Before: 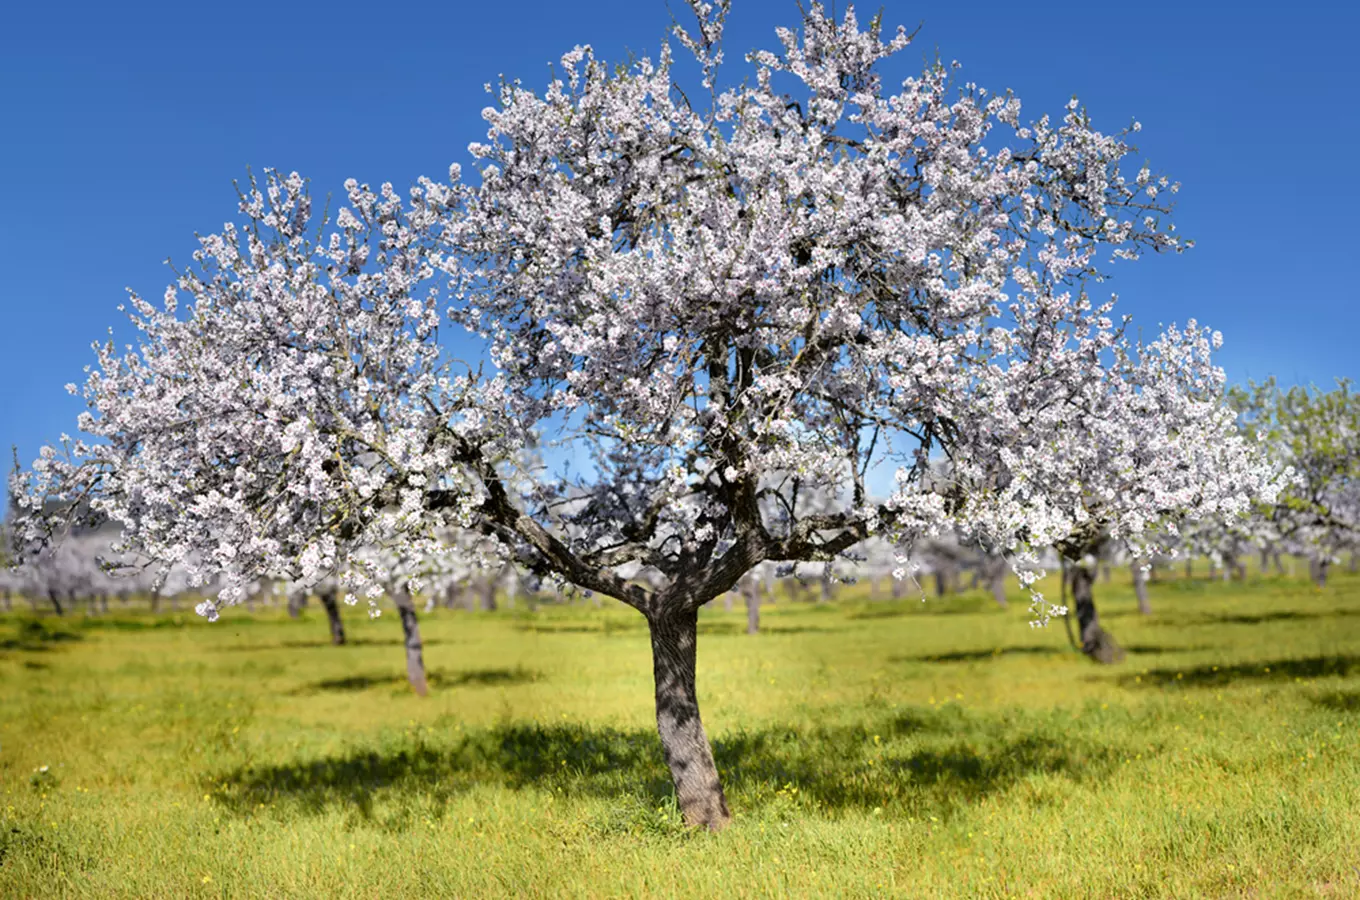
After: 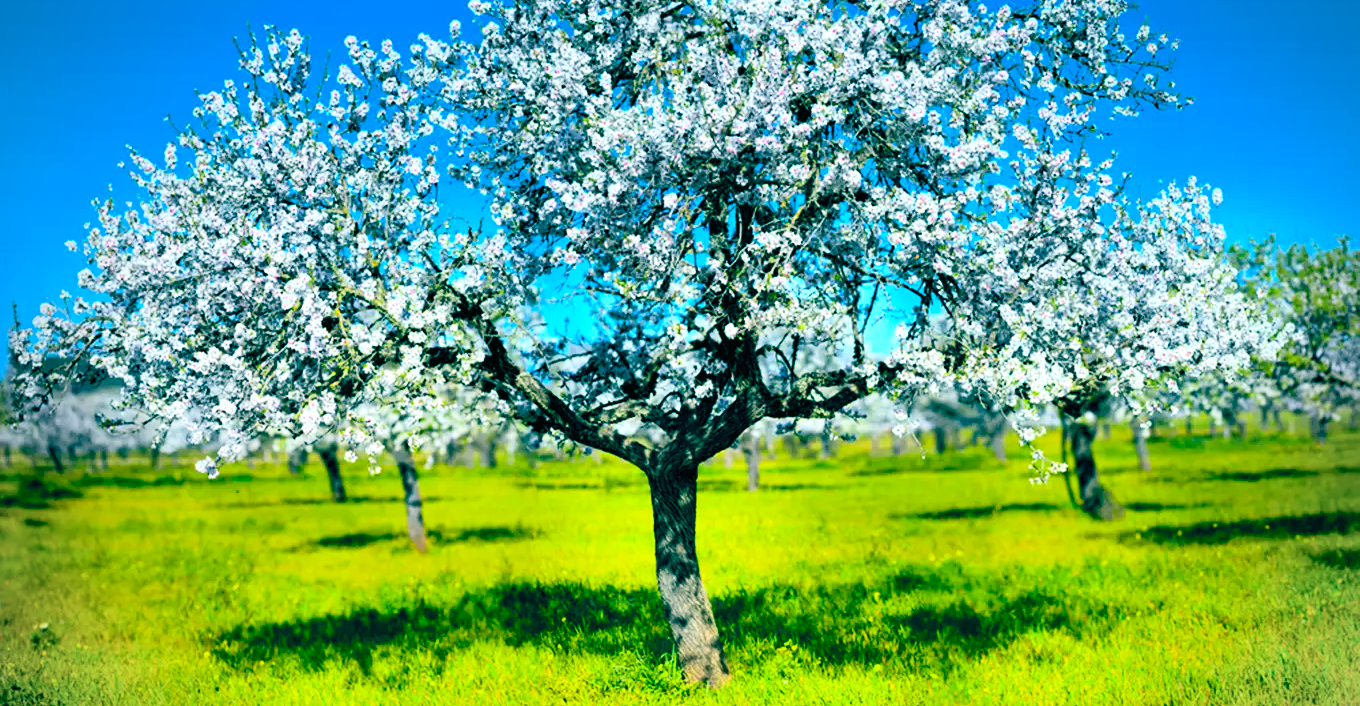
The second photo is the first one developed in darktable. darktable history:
tone curve: curves: ch0 [(0, 0.011) (0.139, 0.106) (0.295, 0.271) (0.499, 0.523) (0.739, 0.782) (0.857, 0.879) (1, 0.967)]; ch1 [(0, 0) (0.291, 0.229) (0.394, 0.365) (0.469, 0.456) (0.507, 0.504) (0.527, 0.546) (0.571, 0.614) (0.725, 0.779) (1, 1)]; ch2 [(0, 0) (0.125, 0.089) (0.35, 0.317) (0.437, 0.42) (0.502, 0.499) (0.537, 0.551) (0.613, 0.636) (1, 1)], color space Lab, independent channels, preserve colors none
color balance rgb: global offset › luminance -0.533%, global offset › chroma 0.909%, global offset › hue 176.07°, perceptual saturation grading › global saturation 19.476%, perceptual brilliance grading › global brilliance 14.248%, perceptual brilliance grading › shadows -35.783%, global vibrance 33.475%
haze removal: strength 0.103, compatibility mode true, adaptive false
vignetting: fall-off start 74.31%, fall-off radius 65.96%
crop and rotate: top 15.963%, bottom 5.49%
contrast brightness saturation: contrast 0.03, brightness 0.067, saturation 0.125
